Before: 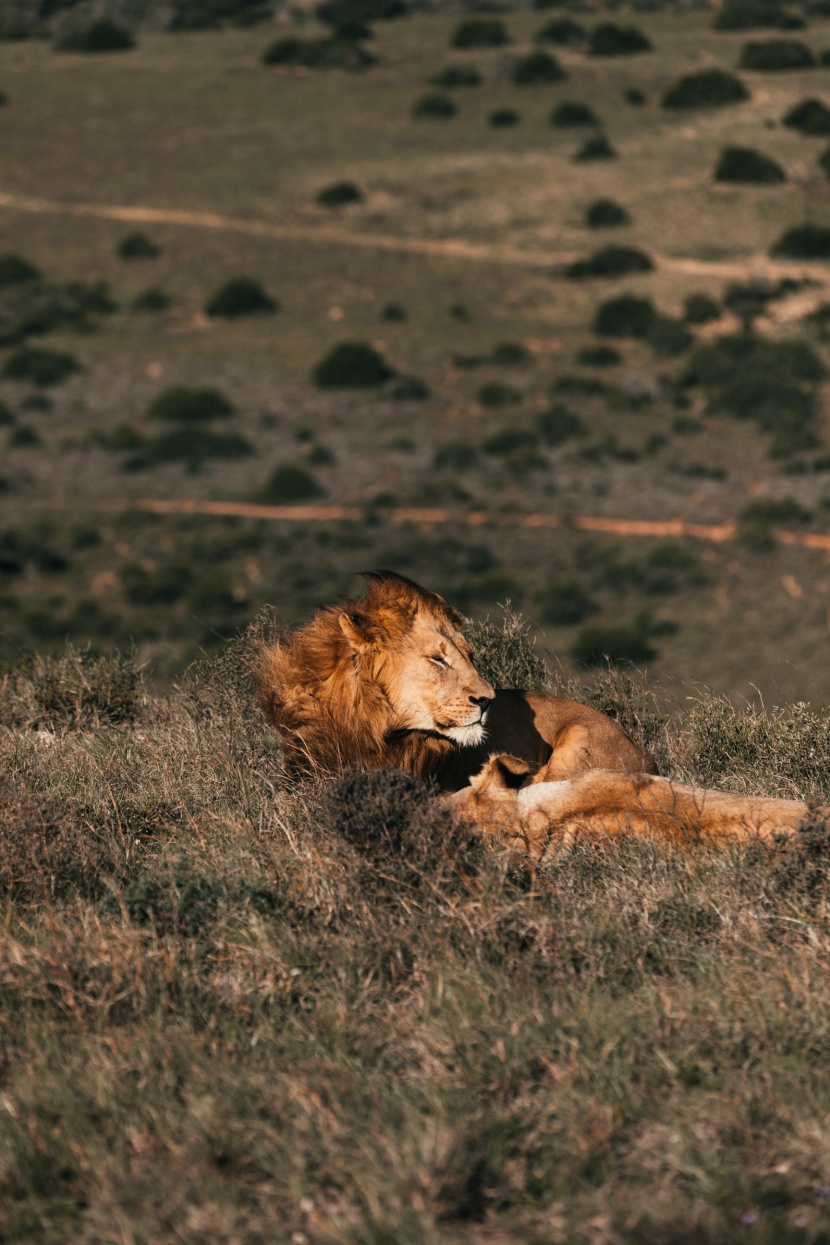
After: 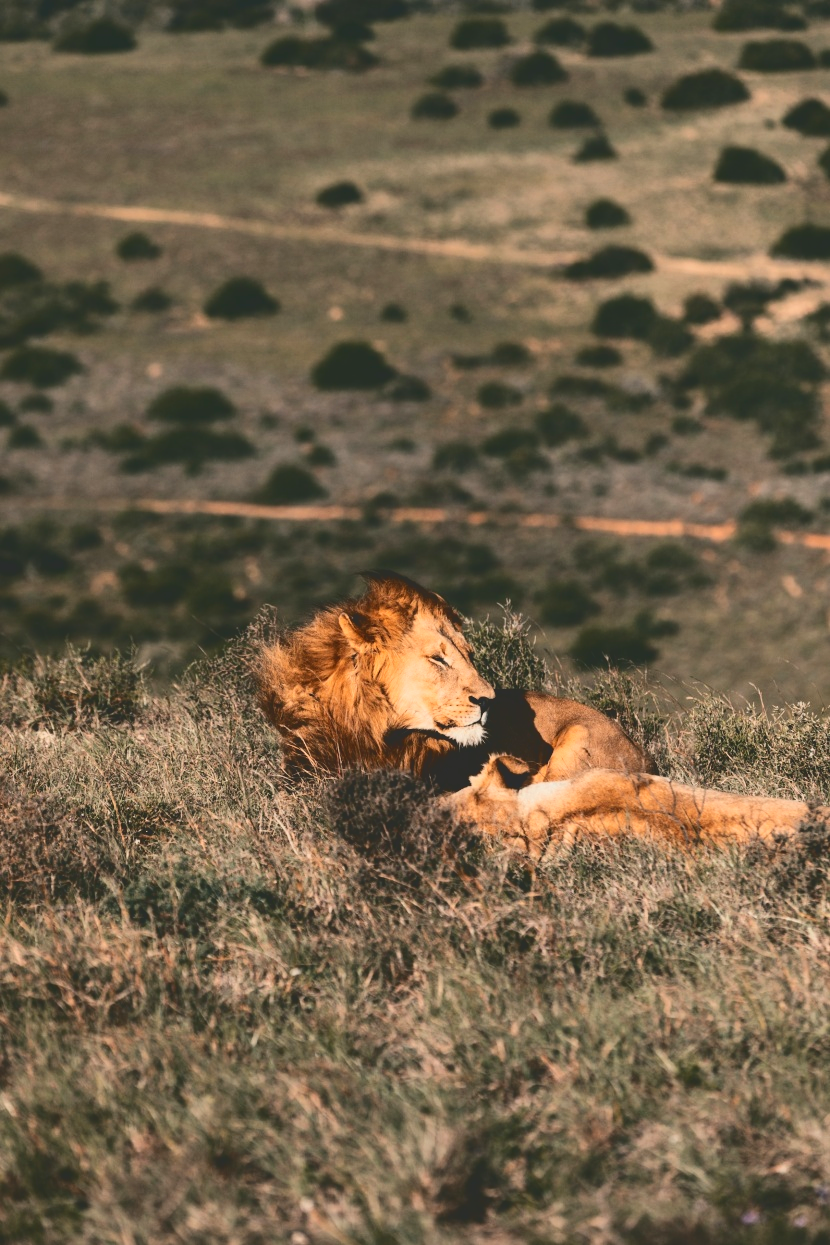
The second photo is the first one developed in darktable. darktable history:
contrast brightness saturation: contrast 0.072, brightness 0.077, saturation 0.18
tone curve: curves: ch0 [(0, 0) (0.003, 0.178) (0.011, 0.177) (0.025, 0.177) (0.044, 0.178) (0.069, 0.178) (0.1, 0.18) (0.136, 0.183) (0.177, 0.199) (0.224, 0.227) (0.277, 0.278) (0.335, 0.357) (0.399, 0.449) (0.468, 0.546) (0.543, 0.65) (0.623, 0.724) (0.709, 0.804) (0.801, 0.868) (0.898, 0.921) (1, 1)], color space Lab, independent channels, preserve colors none
